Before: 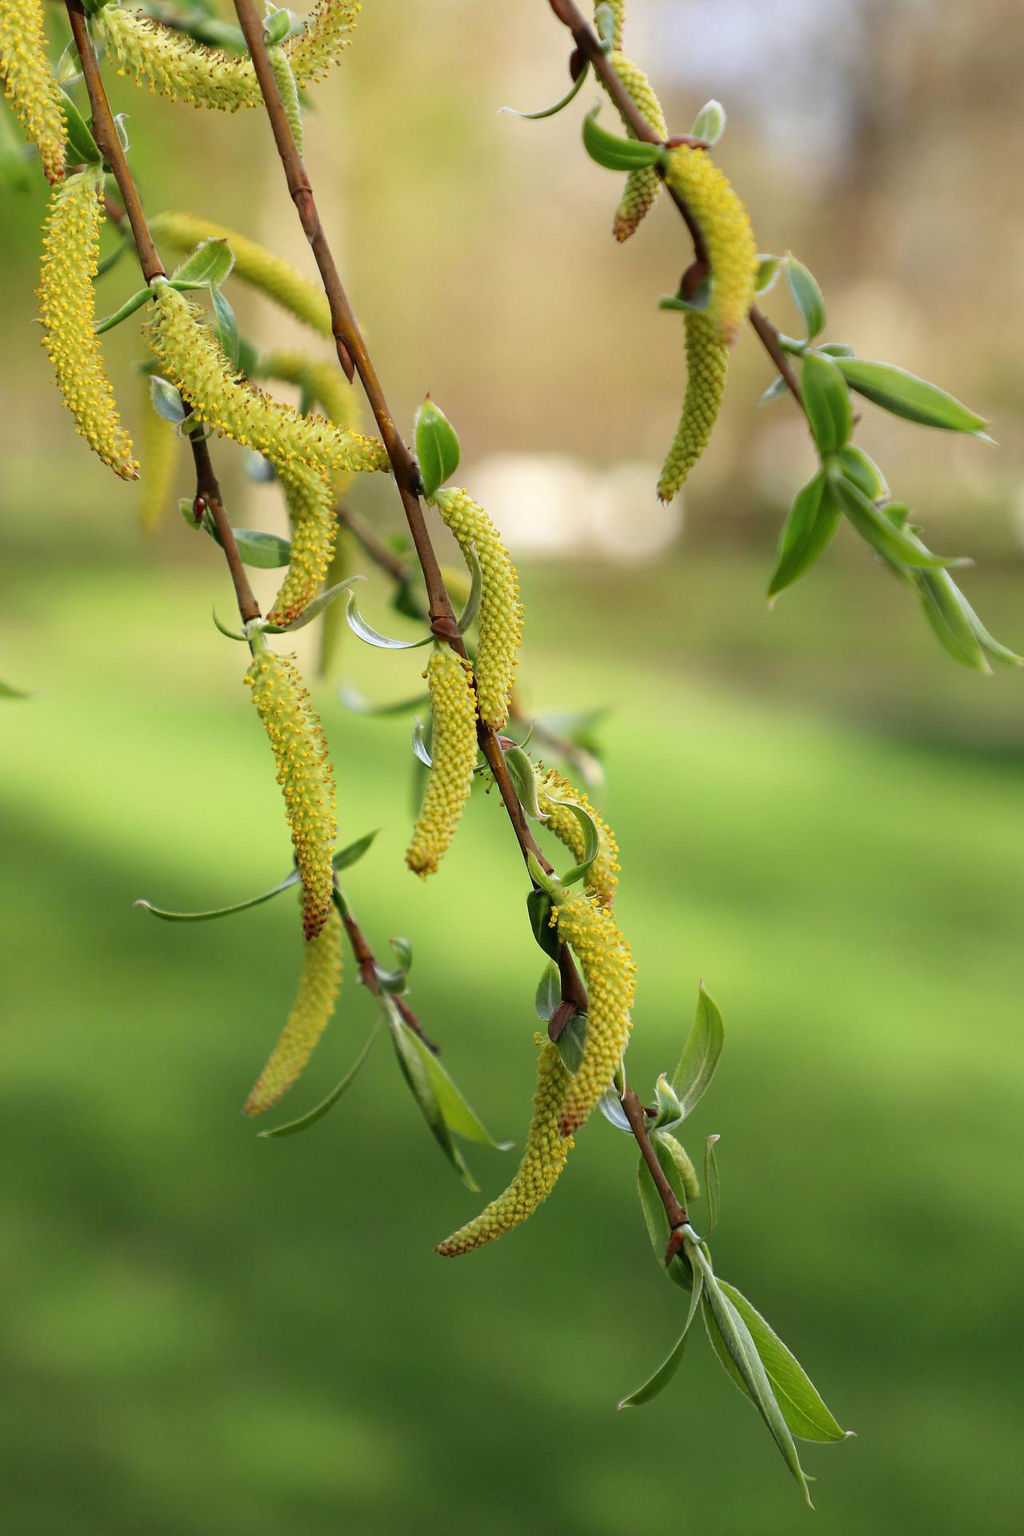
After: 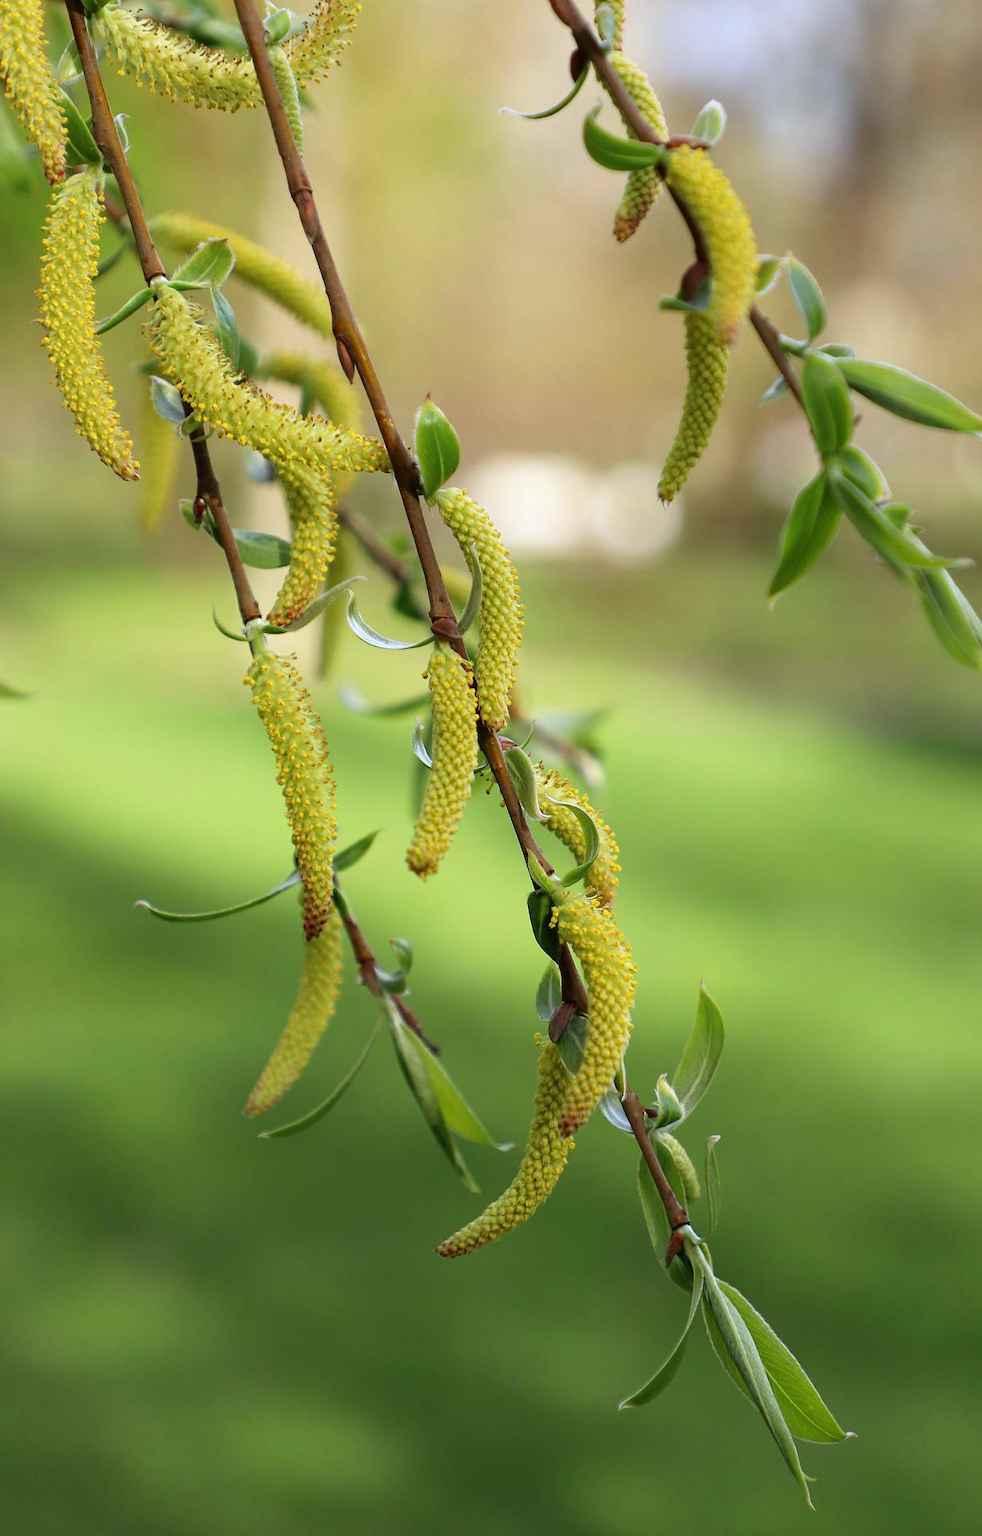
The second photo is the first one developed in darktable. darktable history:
white balance: red 0.983, blue 1.036
crop: right 4.126%, bottom 0.031%
